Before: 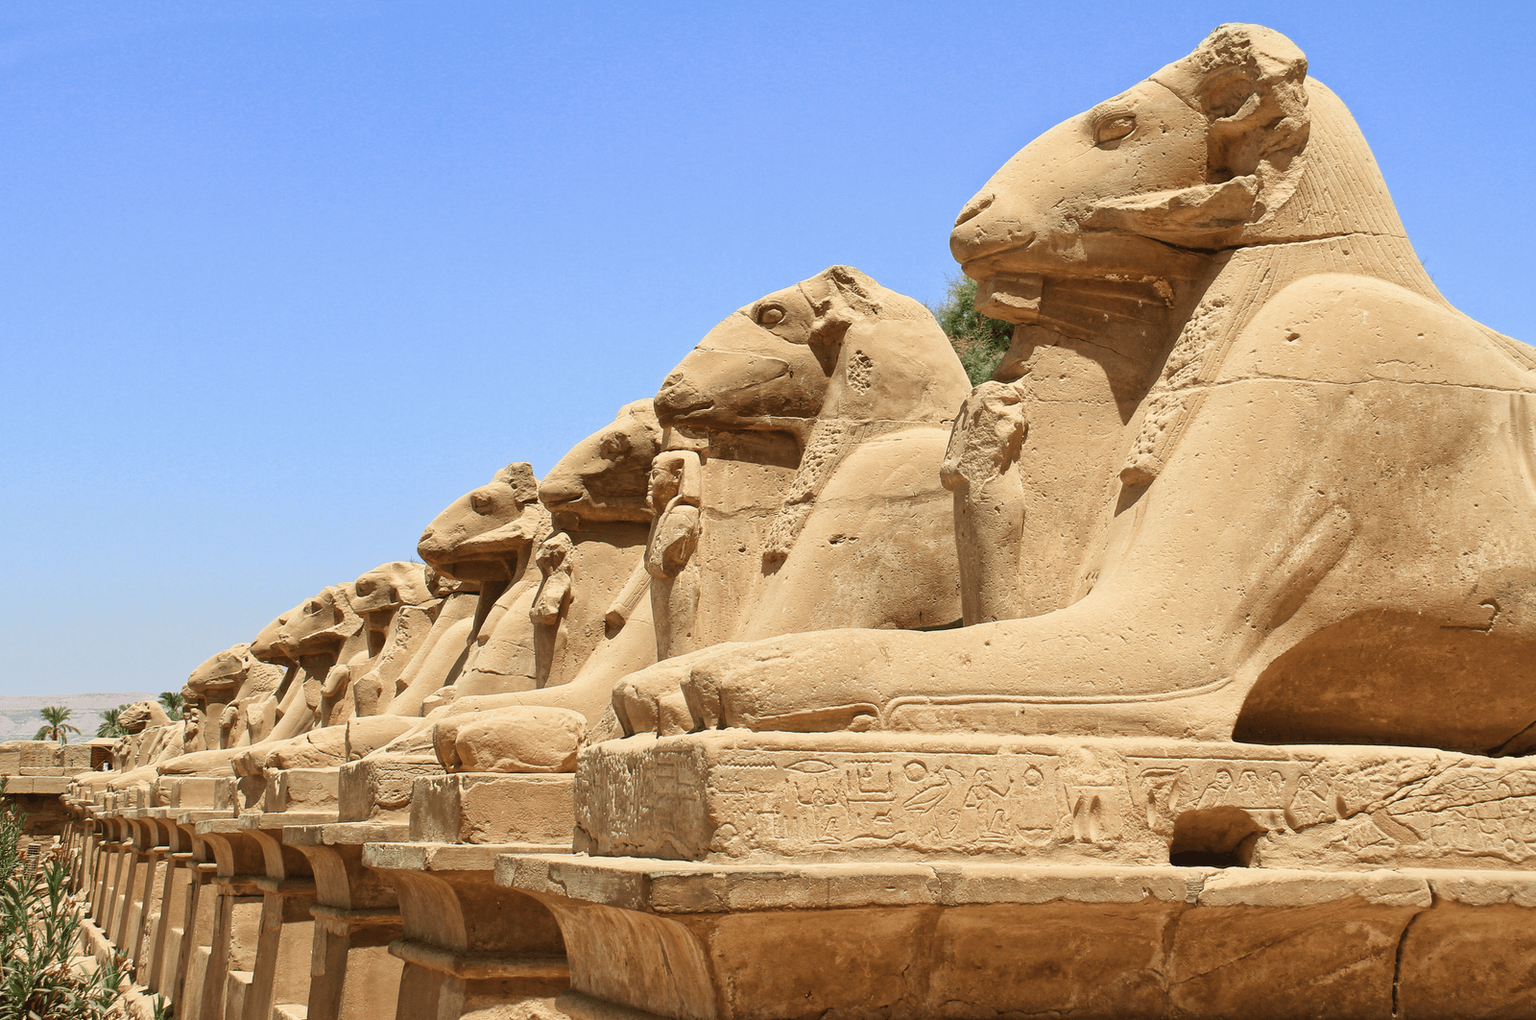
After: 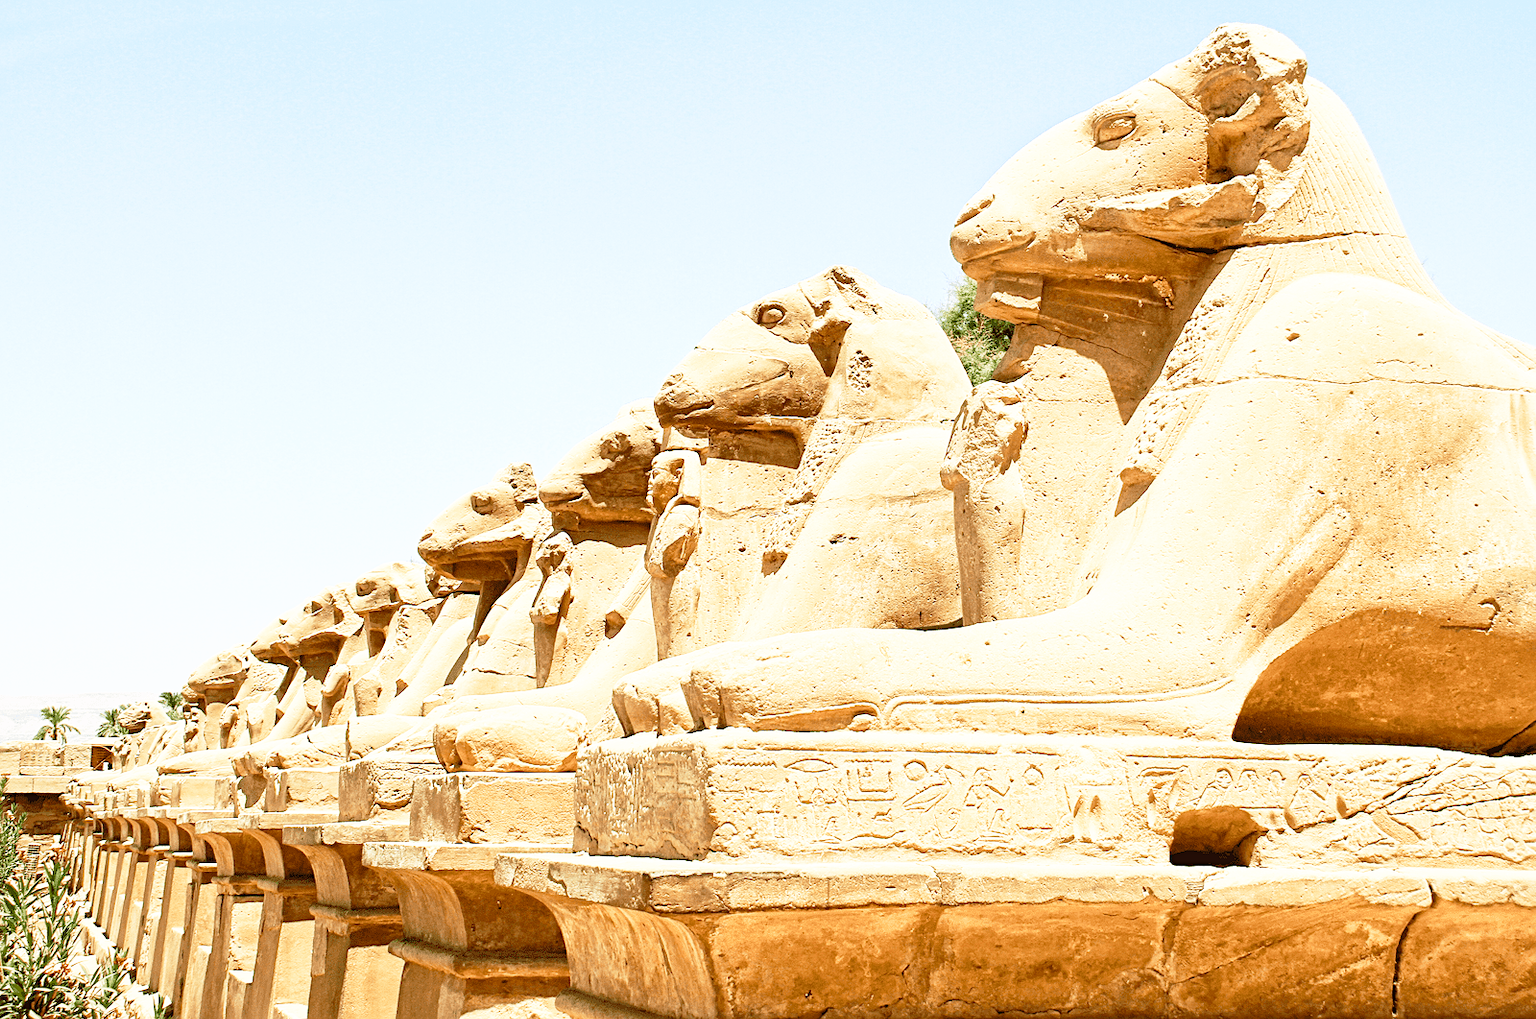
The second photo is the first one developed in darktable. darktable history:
exposure: black level correction 0.001, exposure 0.3 EV, compensate highlight preservation false
sharpen: radius 2.167, amount 0.381, threshold 0
base curve: curves: ch0 [(0, 0) (0.012, 0.01) (0.073, 0.168) (0.31, 0.711) (0.645, 0.957) (1, 1)], preserve colors none
